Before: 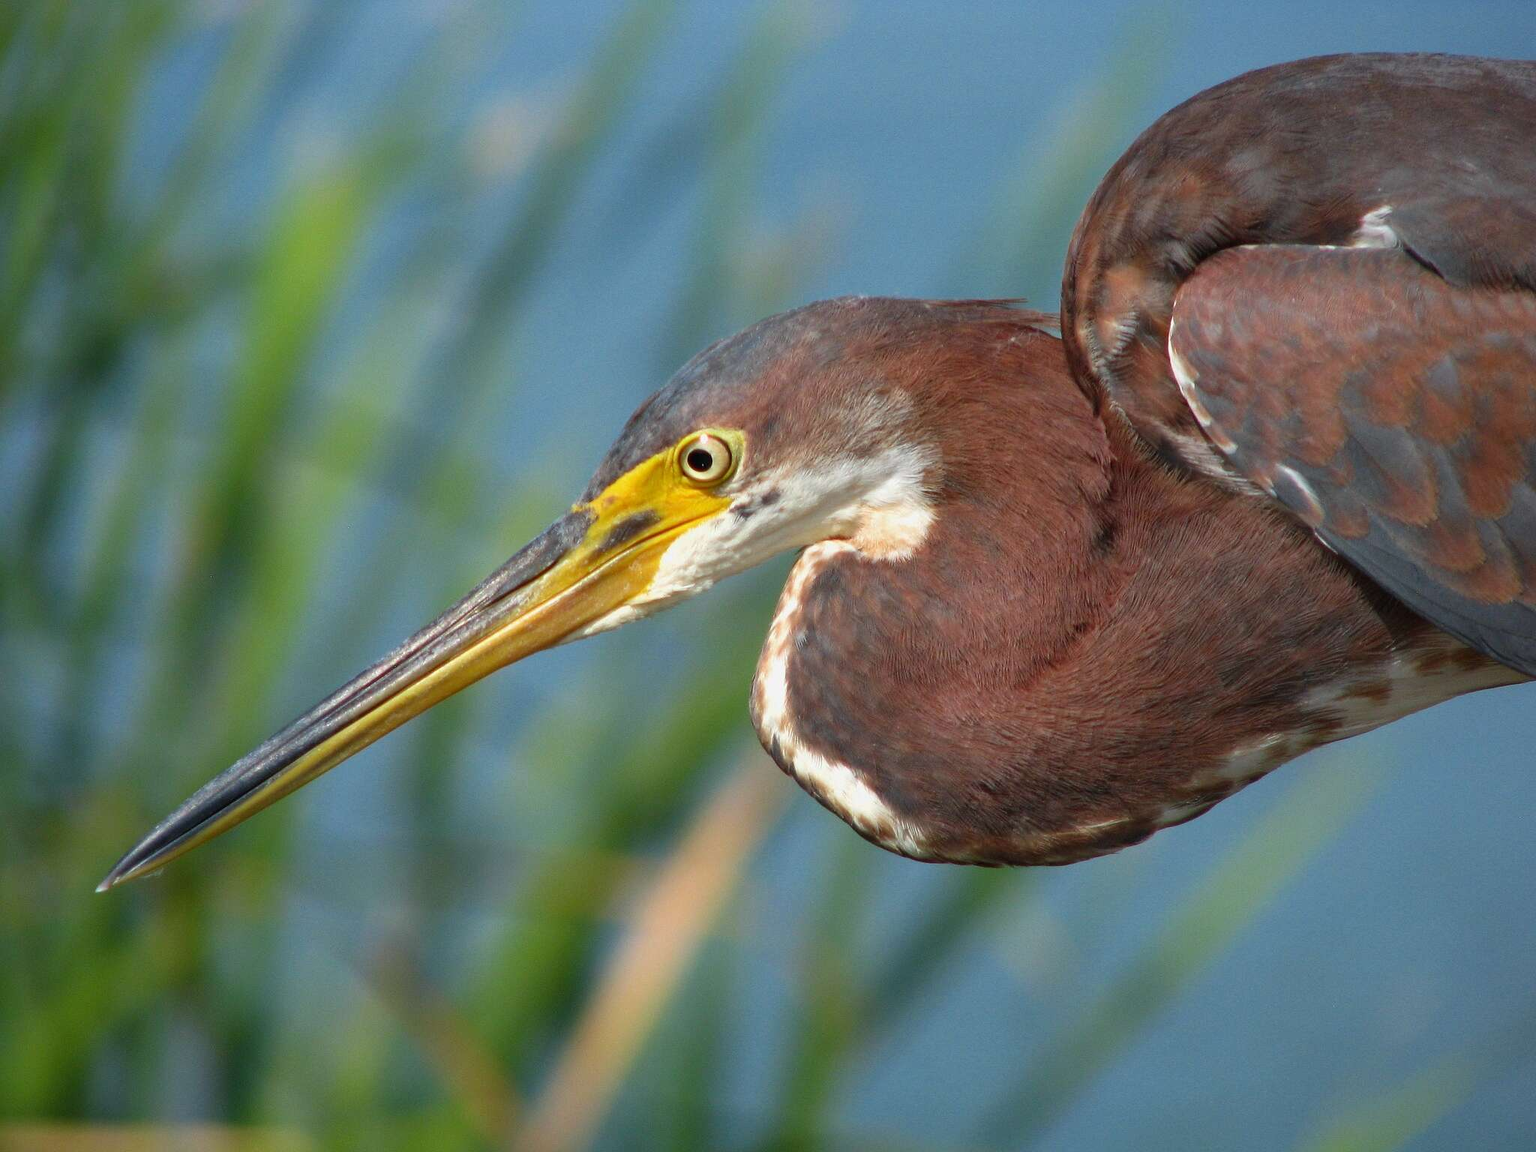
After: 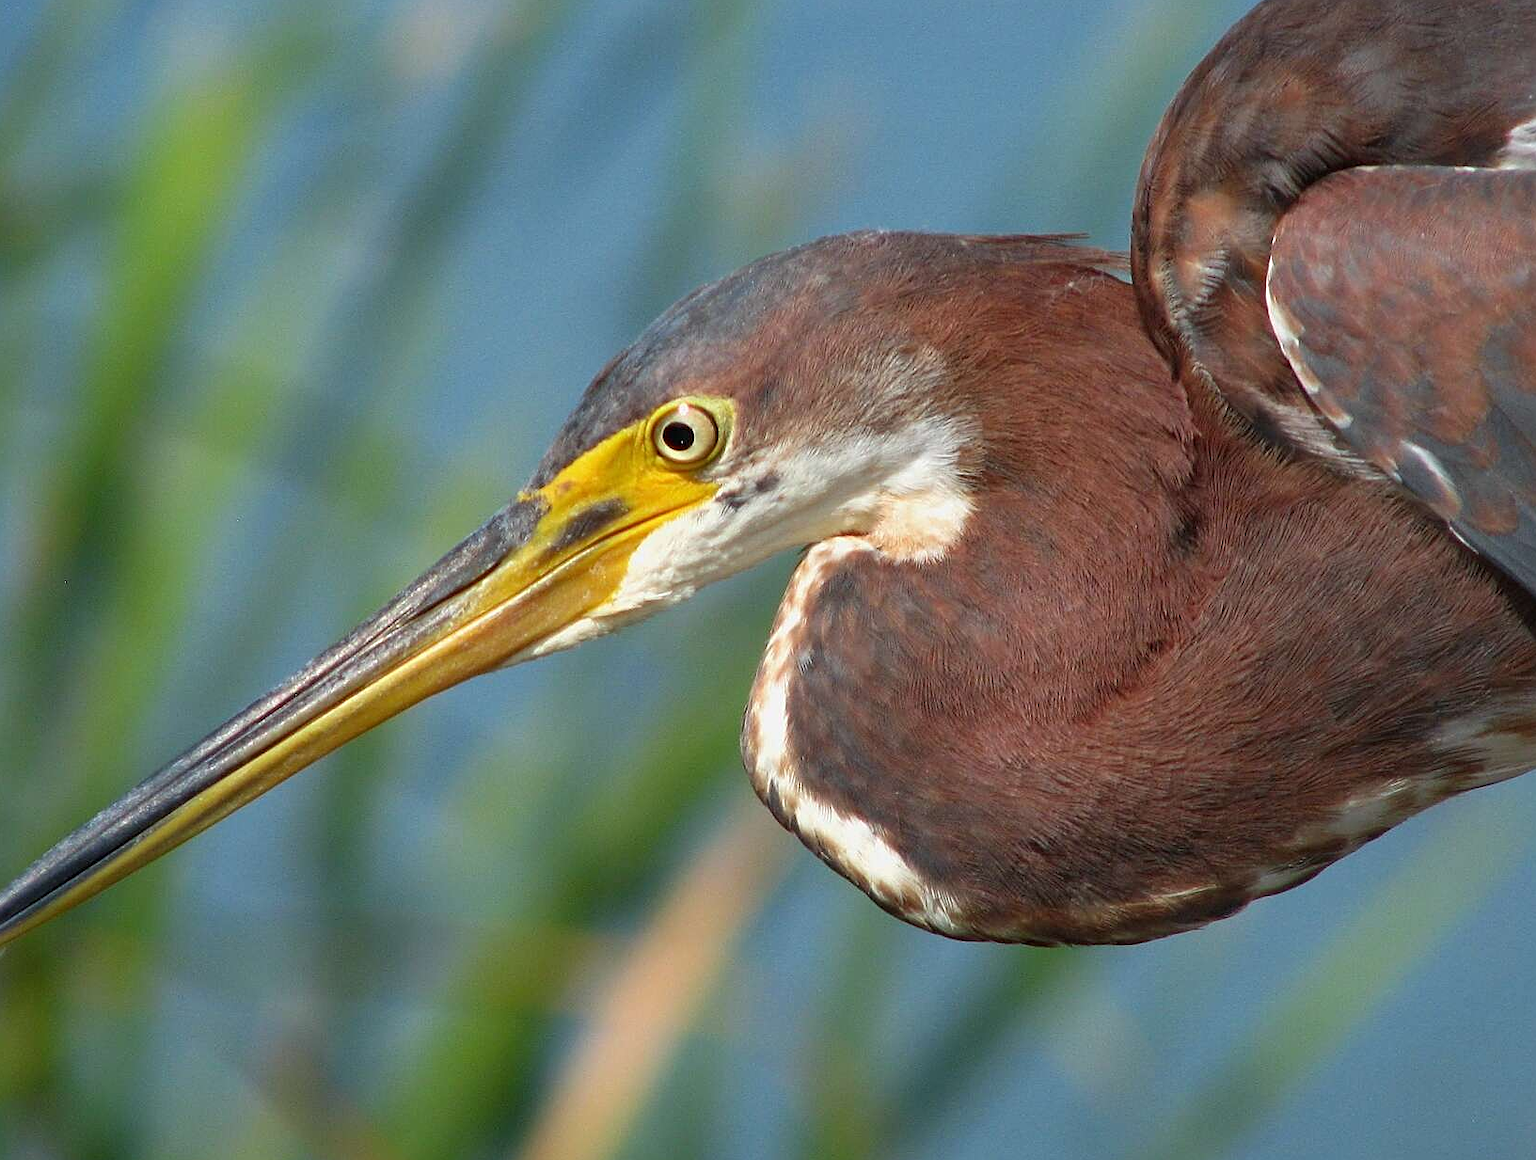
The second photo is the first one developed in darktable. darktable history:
crop and rotate: left 10.38%, top 9.791%, right 9.867%, bottom 9.832%
sharpen: amount 0.47
